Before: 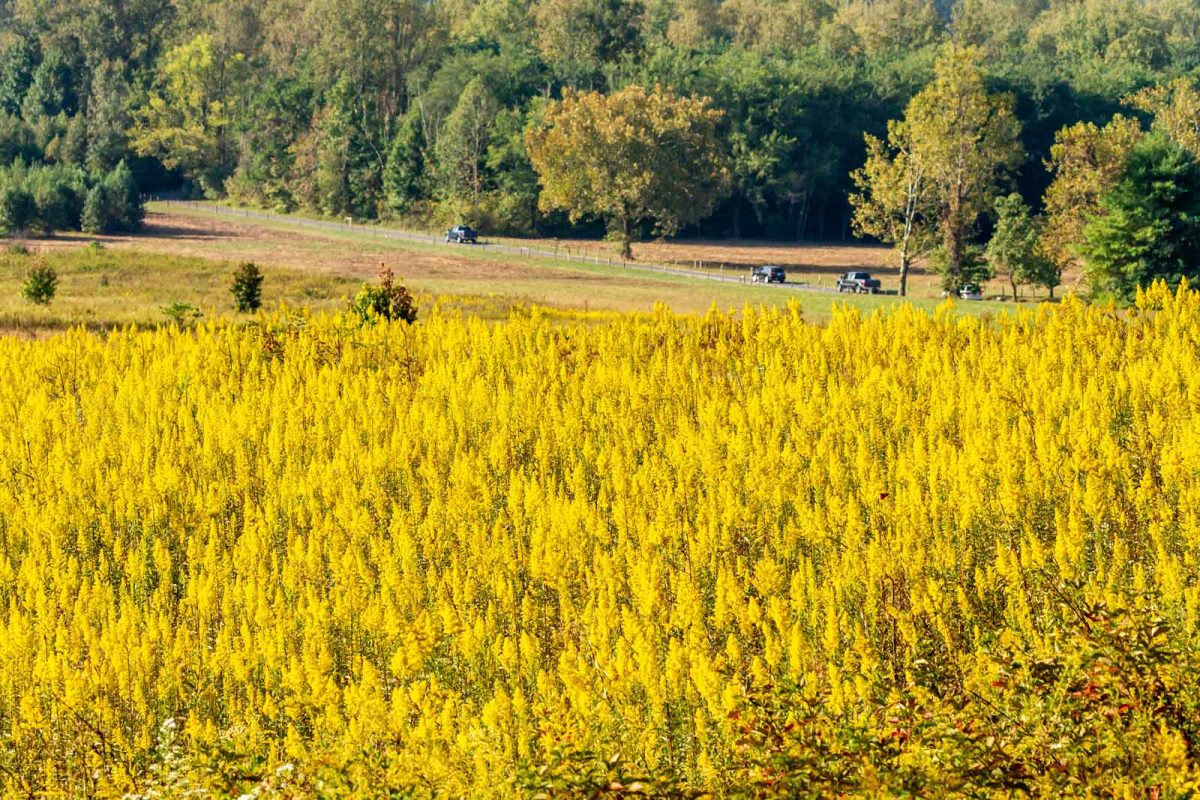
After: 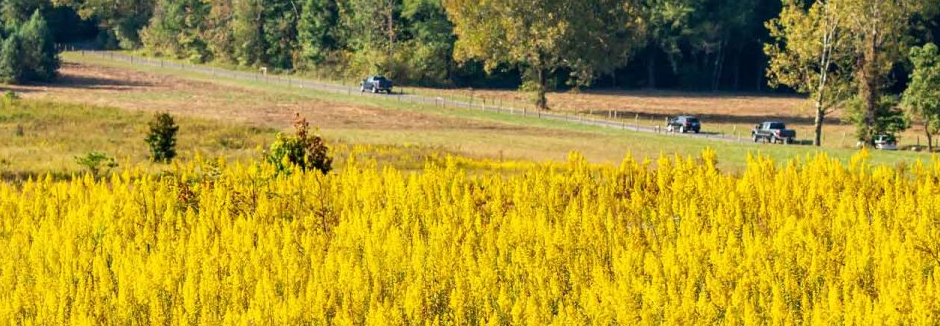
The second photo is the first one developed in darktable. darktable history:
crop: left 7.153%, top 18.803%, right 14.49%, bottom 40.431%
